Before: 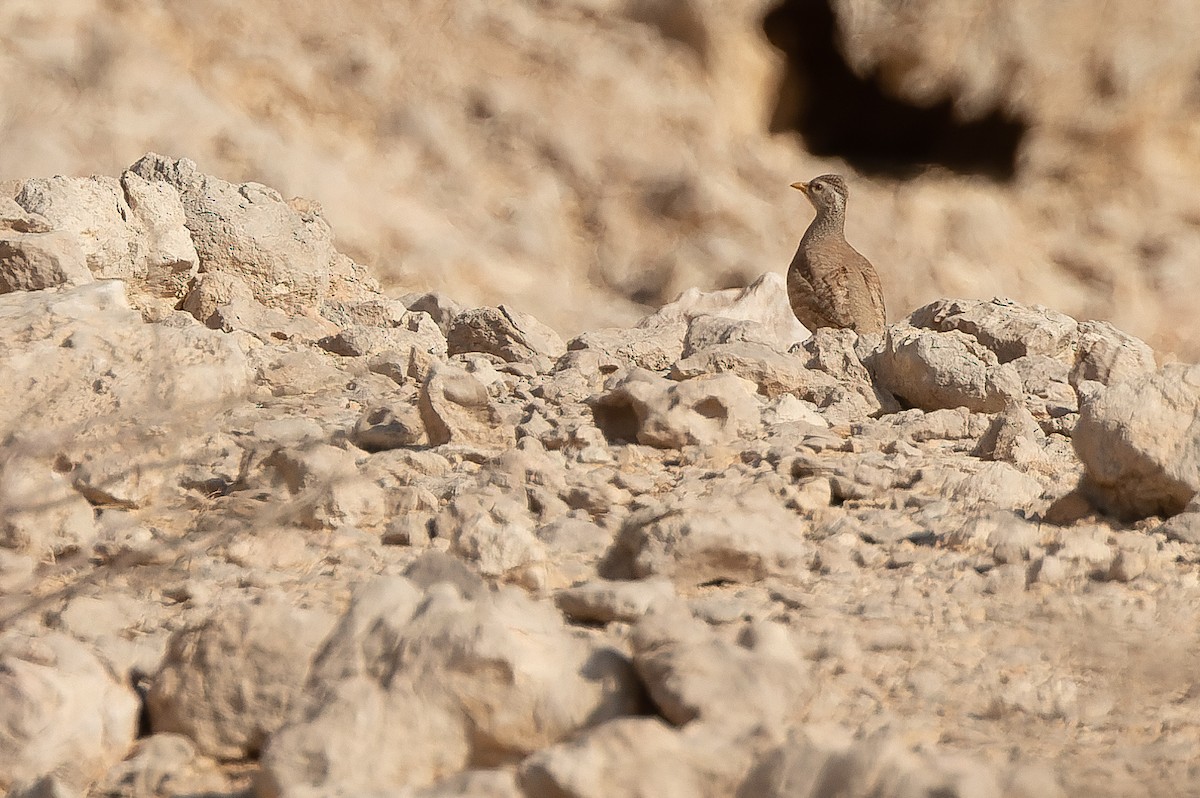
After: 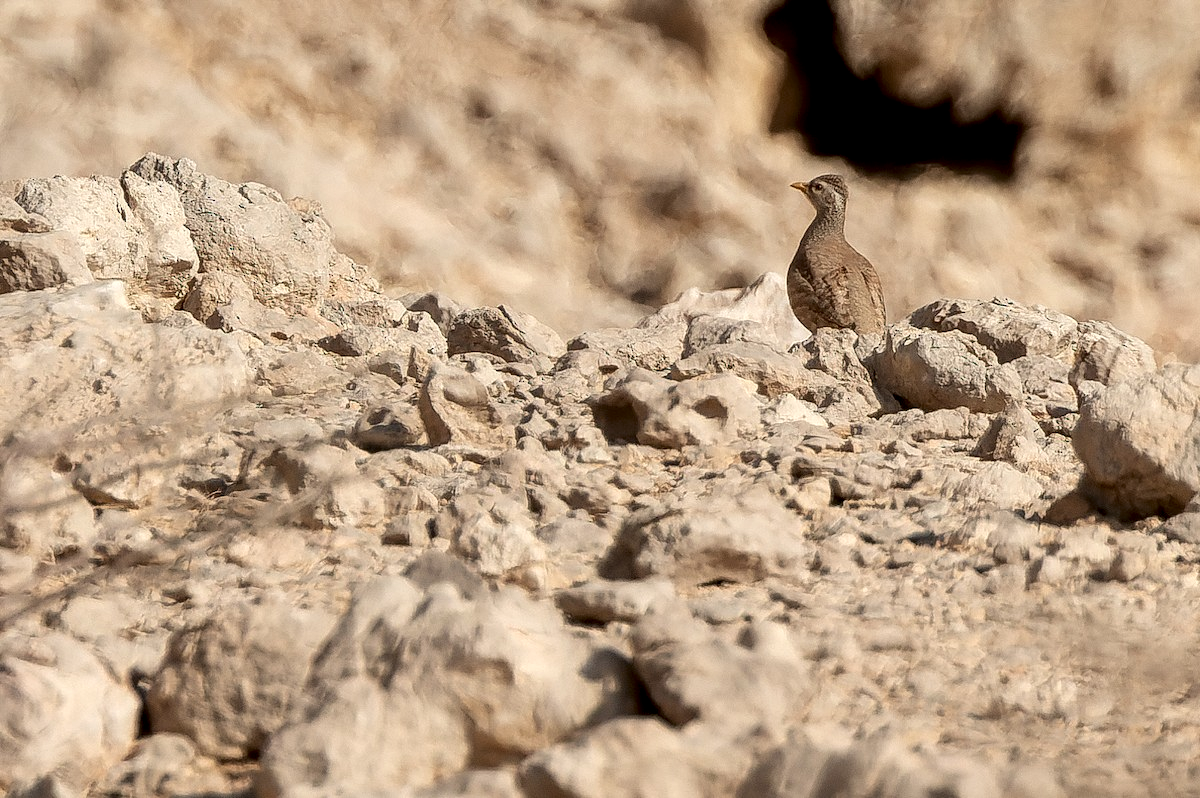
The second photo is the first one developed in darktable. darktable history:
local contrast: detail 134%, midtone range 0.744
